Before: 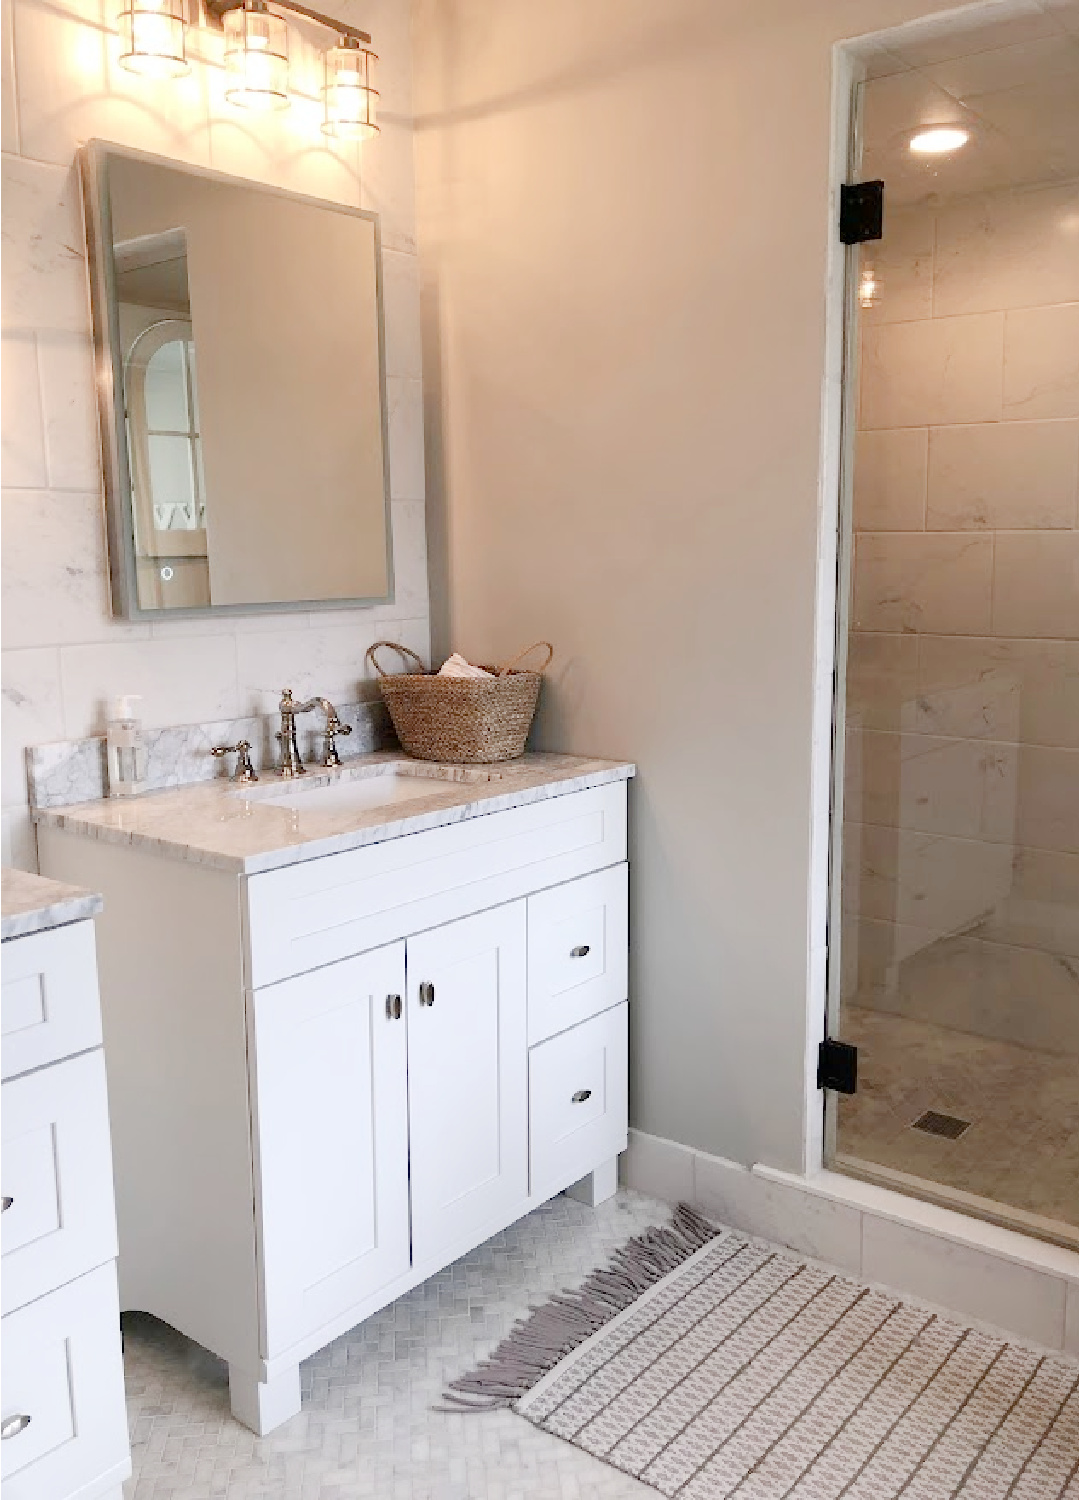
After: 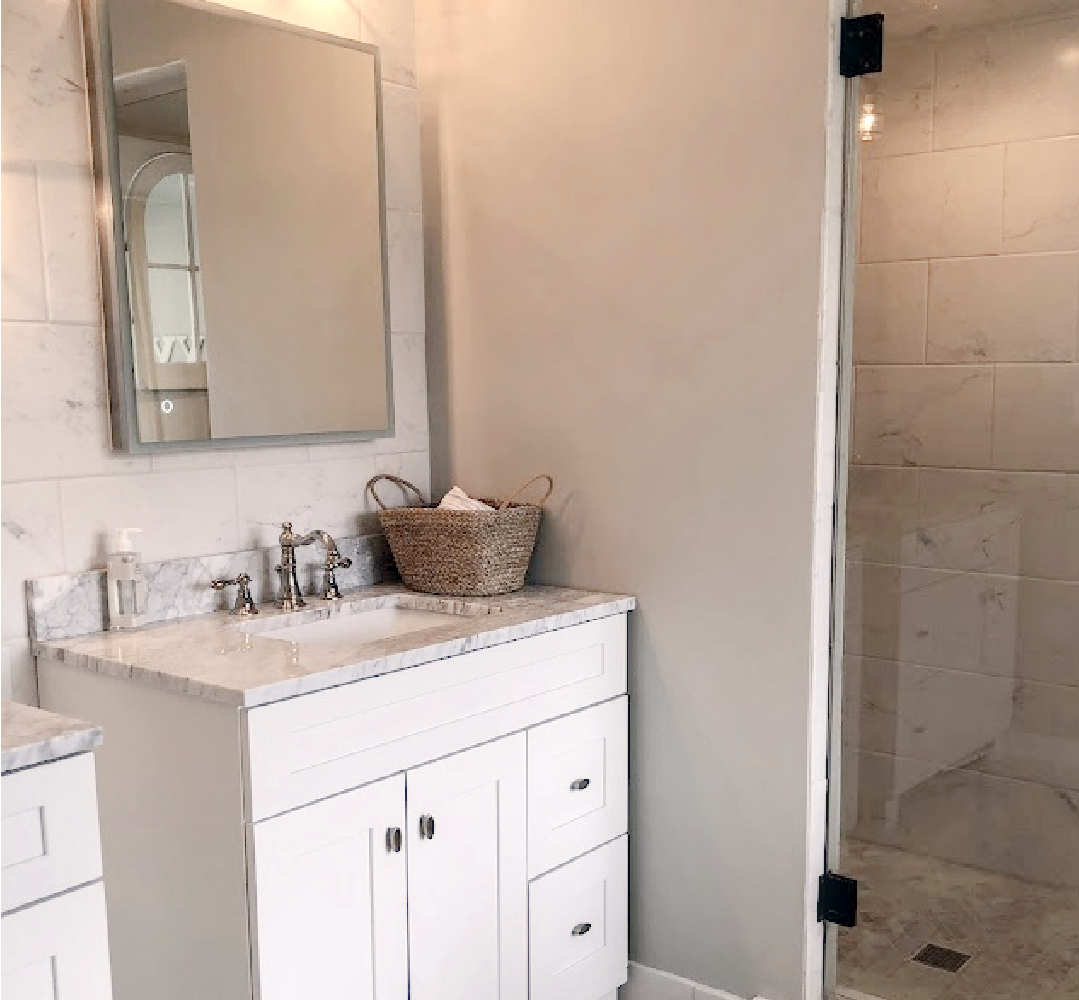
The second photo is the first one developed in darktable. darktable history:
color correction: highlights a* 2.75, highlights b* 5, shadows a* -2.04, shadows b* -4.84, saturation 0.8
crop: top 11.166%, bottom 22.168%
local contrast: on, module defaults
